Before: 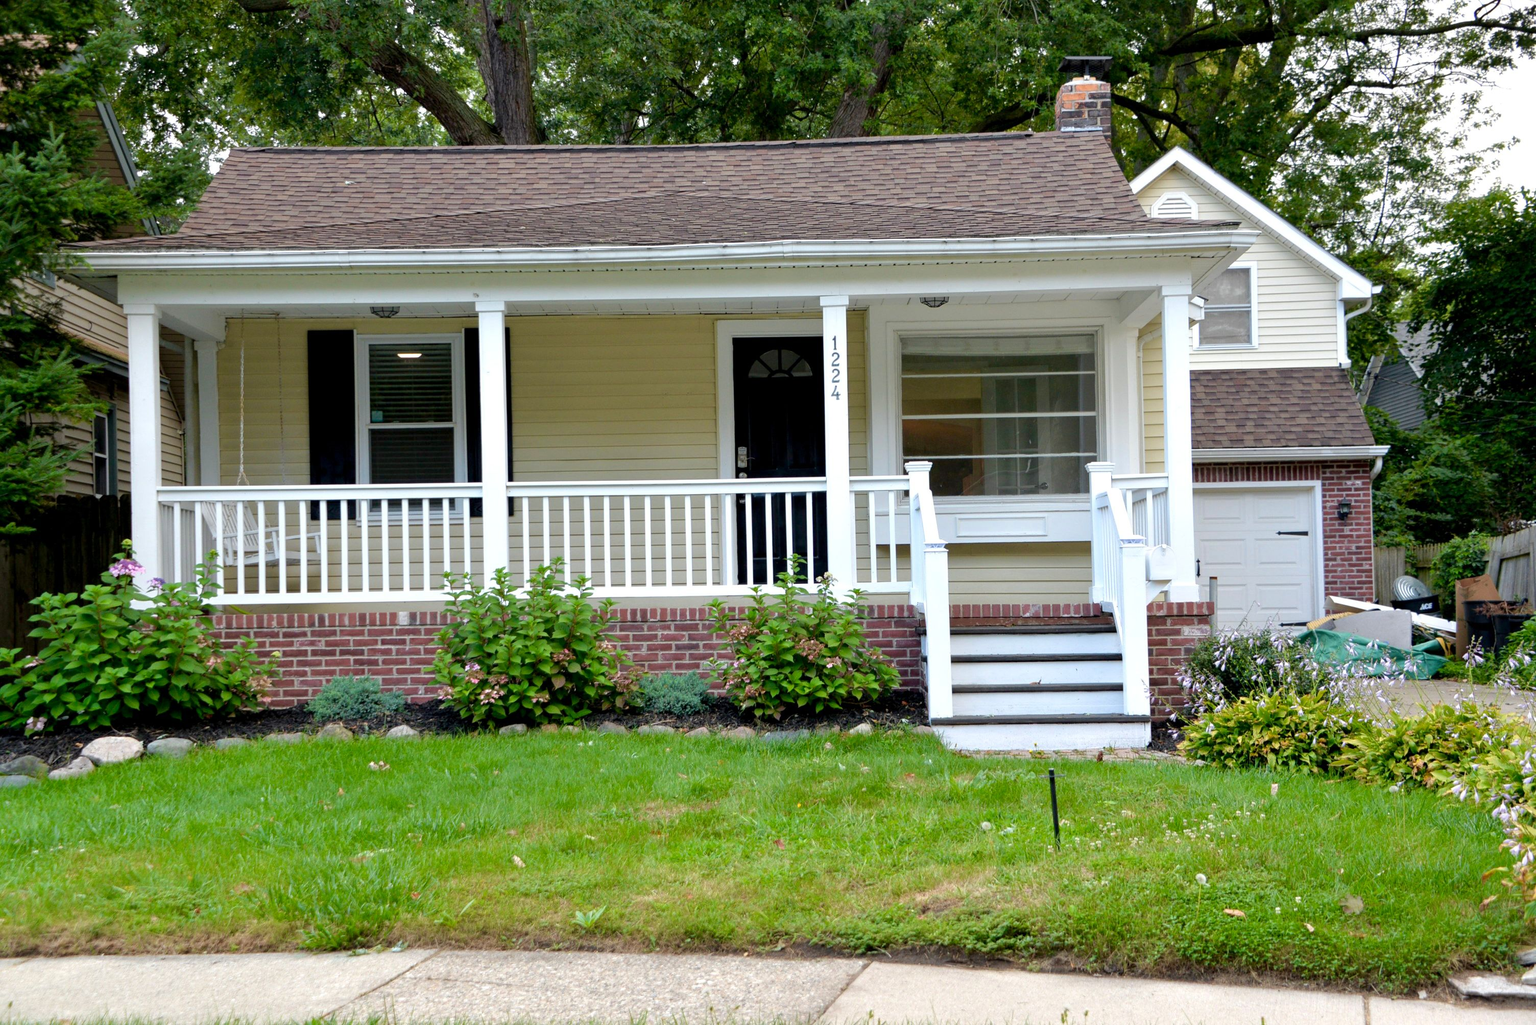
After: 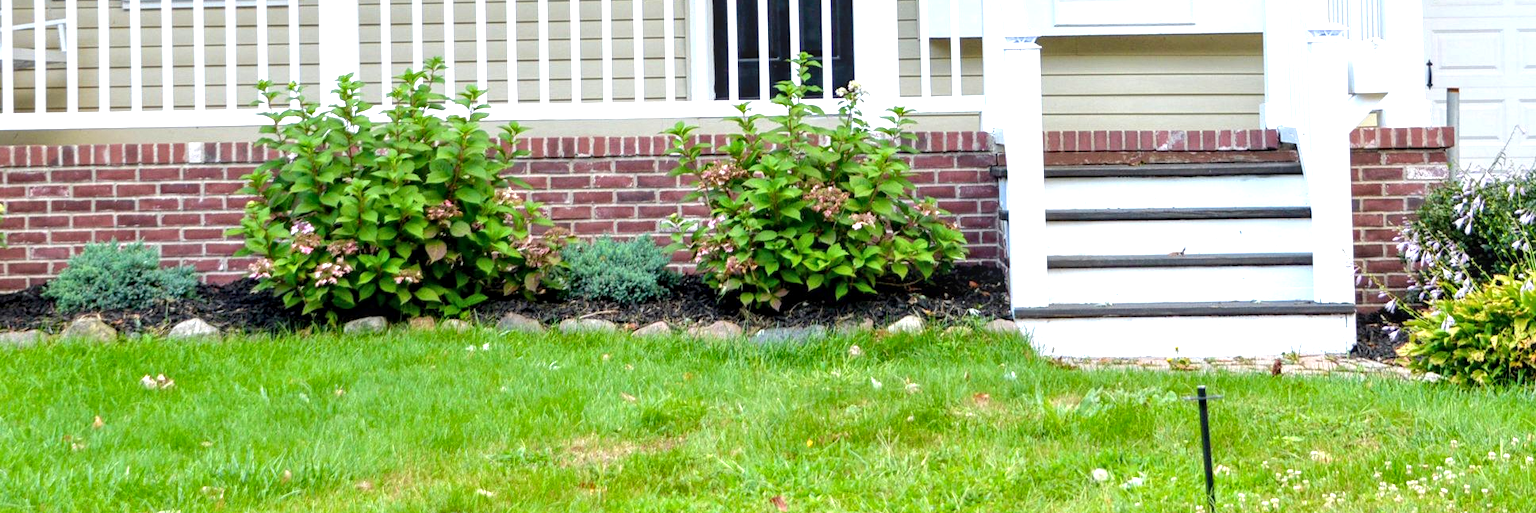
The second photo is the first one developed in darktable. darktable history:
local contrast: on, module defaults
crop: left 18.085%, top 50.788%, right 17.497%, bottom 16.908%
exposure: exposure 0.729 EV, compensate highlight preservation false
